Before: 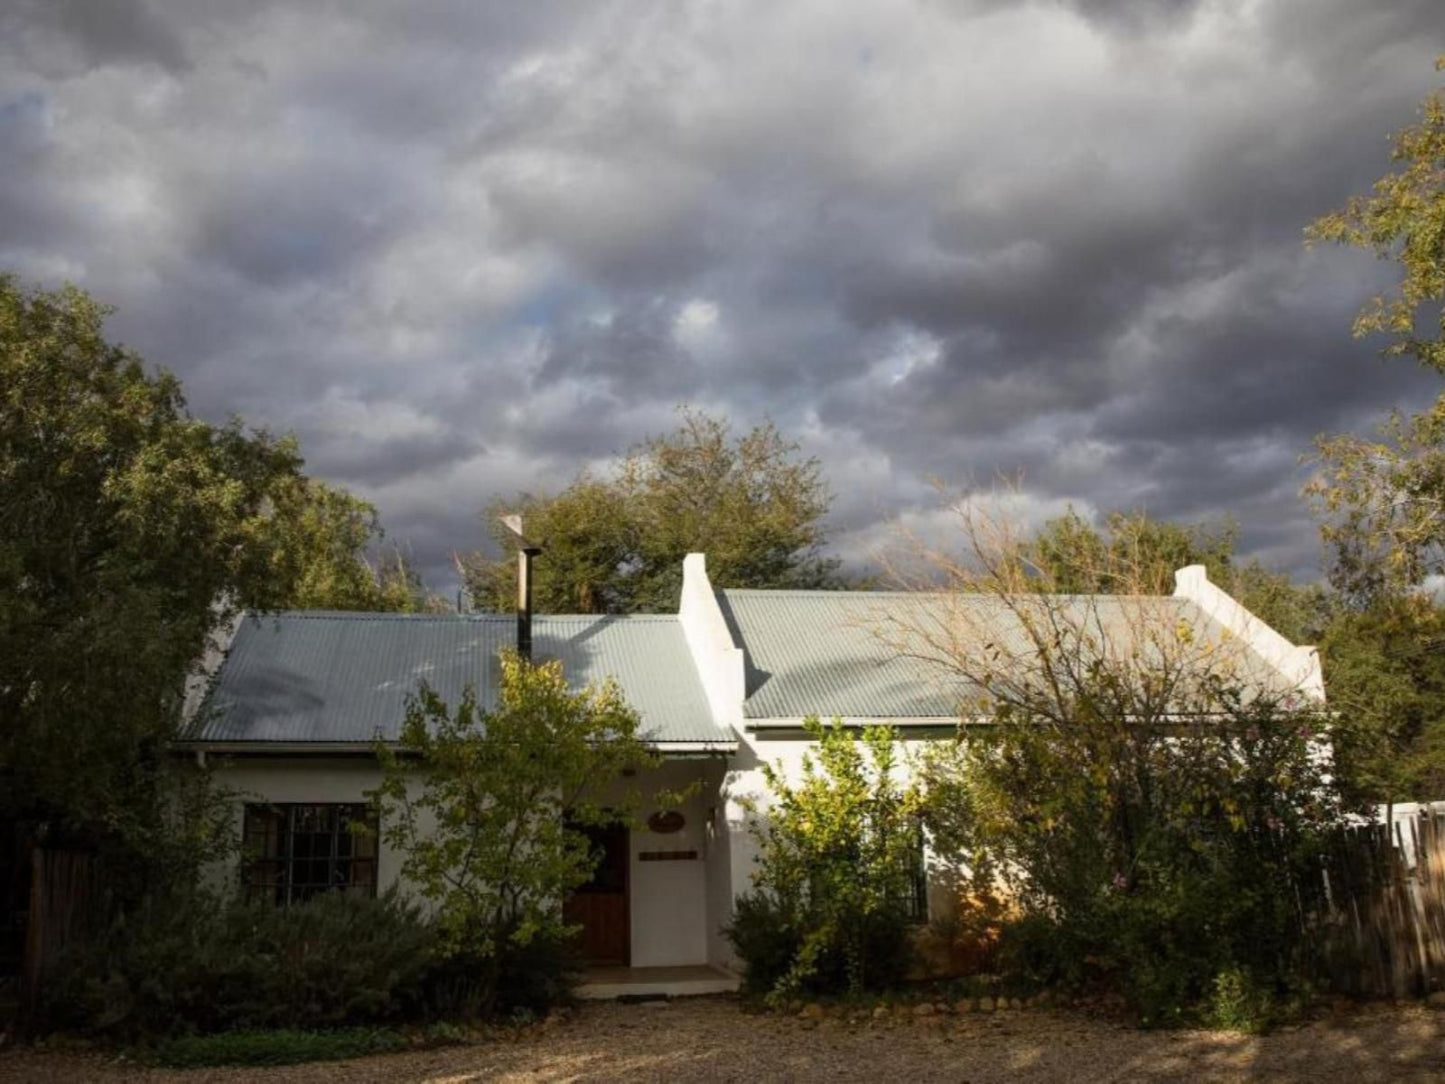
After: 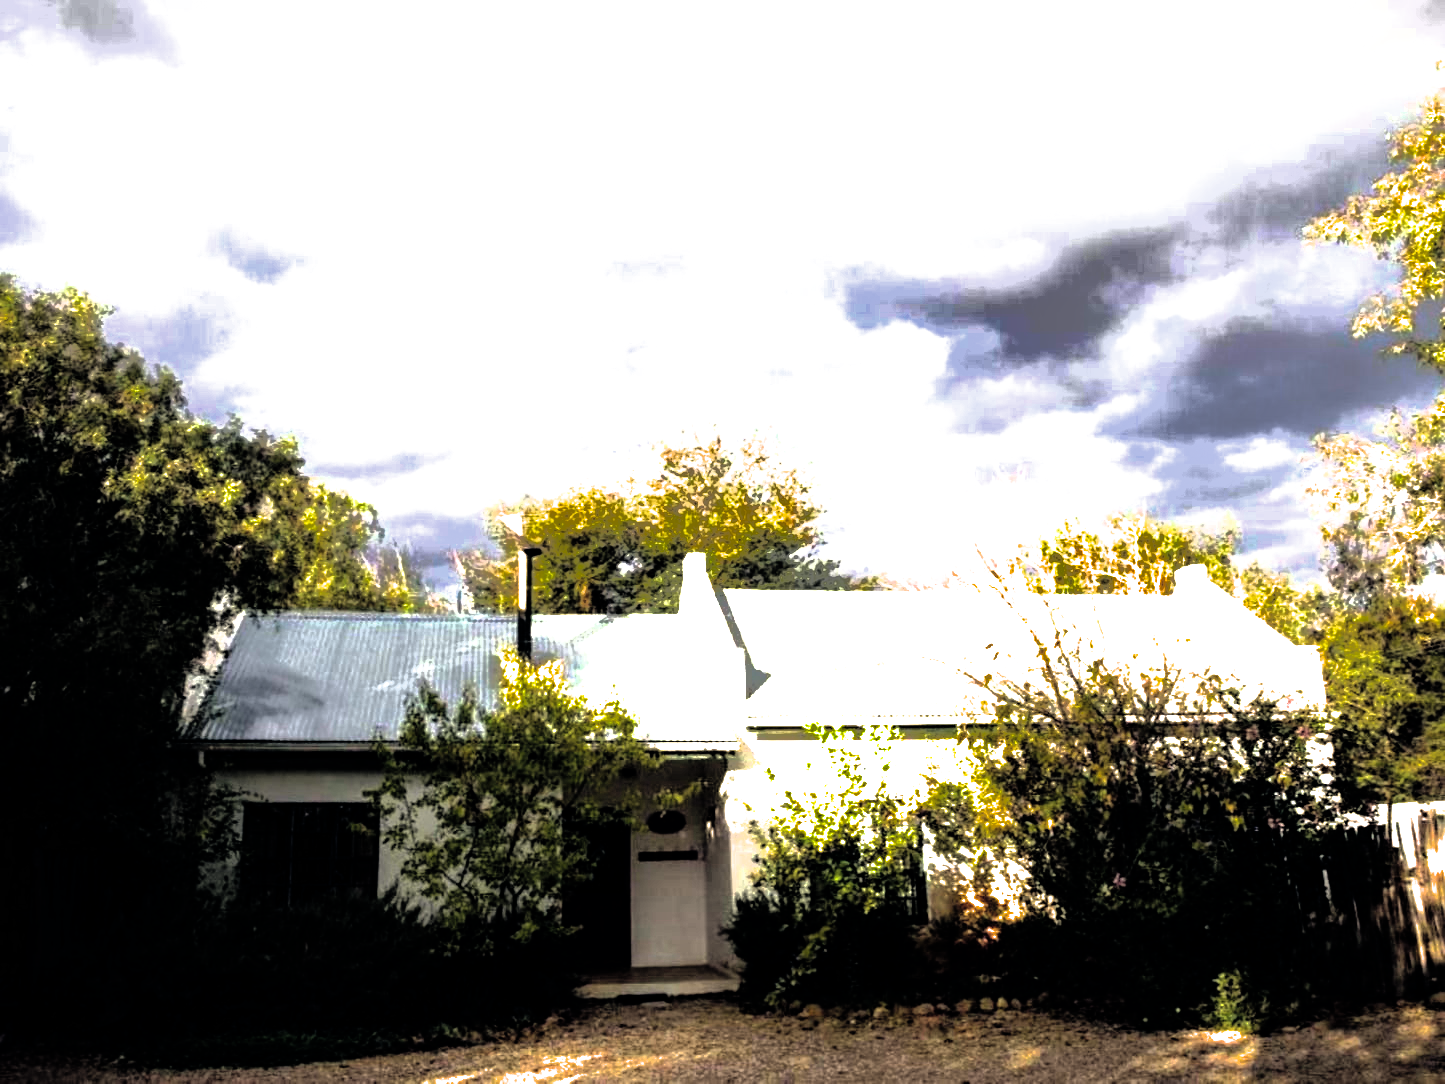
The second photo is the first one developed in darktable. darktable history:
color balance rgb: global offset › chroma 0.098%, global offset › hue 249.47°, linear chroma grading › global chroma 14.816%, perceptual saturation grading › global saturation 1.637%, perceptual saturation grading › highlights -1.328%, perceptual saturation grading › mid-tones 3.85%, perceptual saturation grading › shadows 7.178%, perceptual brilliance grading › global brilliance 29.316%
shadows and highlights: shadows 40.05, highlights -60.11
filmic rgb: black relative exposure -8.18 EV, white relative exposure 2.2 EV, hardness 7.13, latitude 85.29%, contrast 1.695, highlights saturation mix -3.44%, shadows ↔ highlights balance -1.82%, color science v4 (2020)
tone equalizer: -8 EV -1.09 EV, -7 EV -1.02 EV, -6 EV -0.855 EV, -5 EV -0.611 EV, -3 EV 0.551 EV, -2 EV 0.851 EV, -1 EV 1 EV, +0 EV 1.08 EV, smoothing 1
